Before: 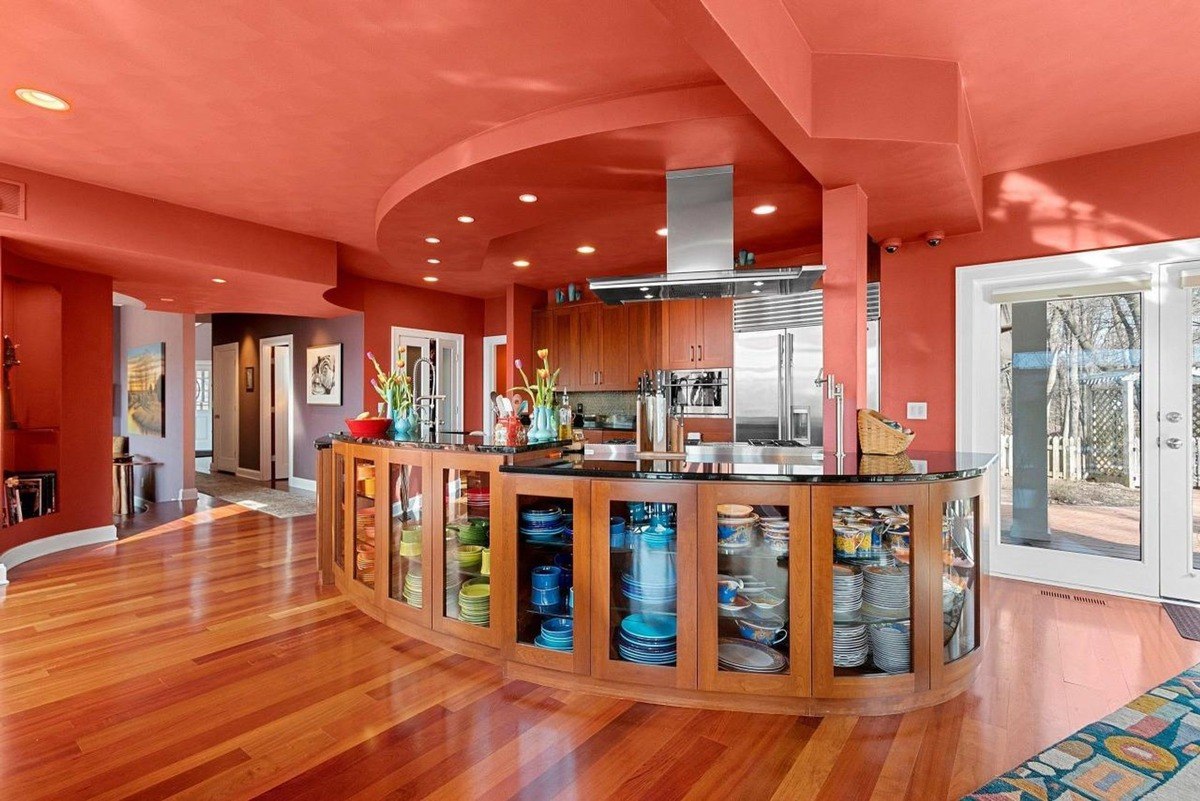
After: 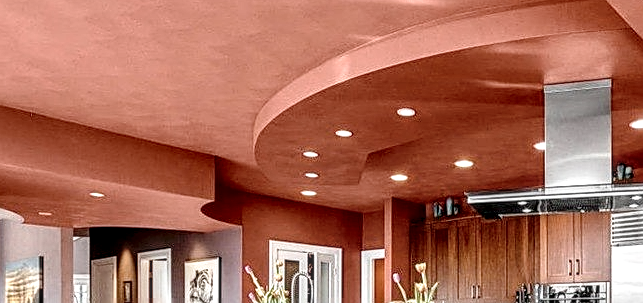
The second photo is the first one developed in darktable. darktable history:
sharpen: on, module defaults
contrast brightness saturation: contrast 0.098, saturation -0.359
tone curve: curves: ch0 [(0, 0.021) (0.049, 0.044) (0.152, 0.14) (0.328, 0.377) (0.473, 0.543) (0.641, 0.705) (0.85, 0.894) (1, 0.969)]; ch1 [(0, 0) (0.302, 0.331) (0.427, 0.433) (0.472, 0.47) (0.502, 0.503) (0.527, 0.521) (0.564, 0.58) (0.614, 0.626) (0.677, 0.701) (0.859, 0.885) (1, 1)]; ch2 [(0, 0) (0.33, 0.301) (0.447, 0.44) (0.487, 0.496) (0.502, 0.516) (0.535, 0.563) (0.565, 0.593) (0.618, 0.628) (1, 1)], preserve colors none
crop: left 10.193%, top 10.741%, right 36.158%, bottom 51.402%
shadows and highlights: soften with gaussian
local contrast: highlights 5%, shadows 1%, detail 182%
